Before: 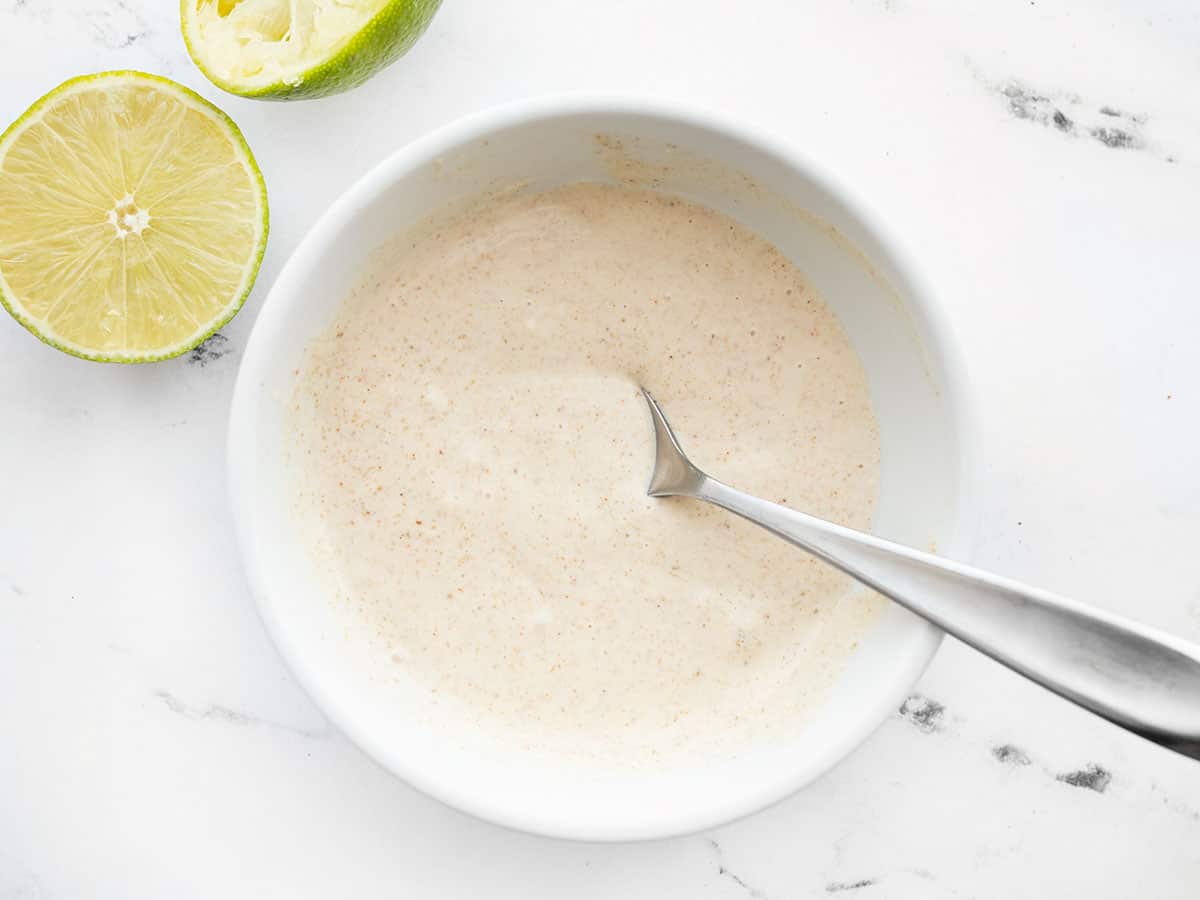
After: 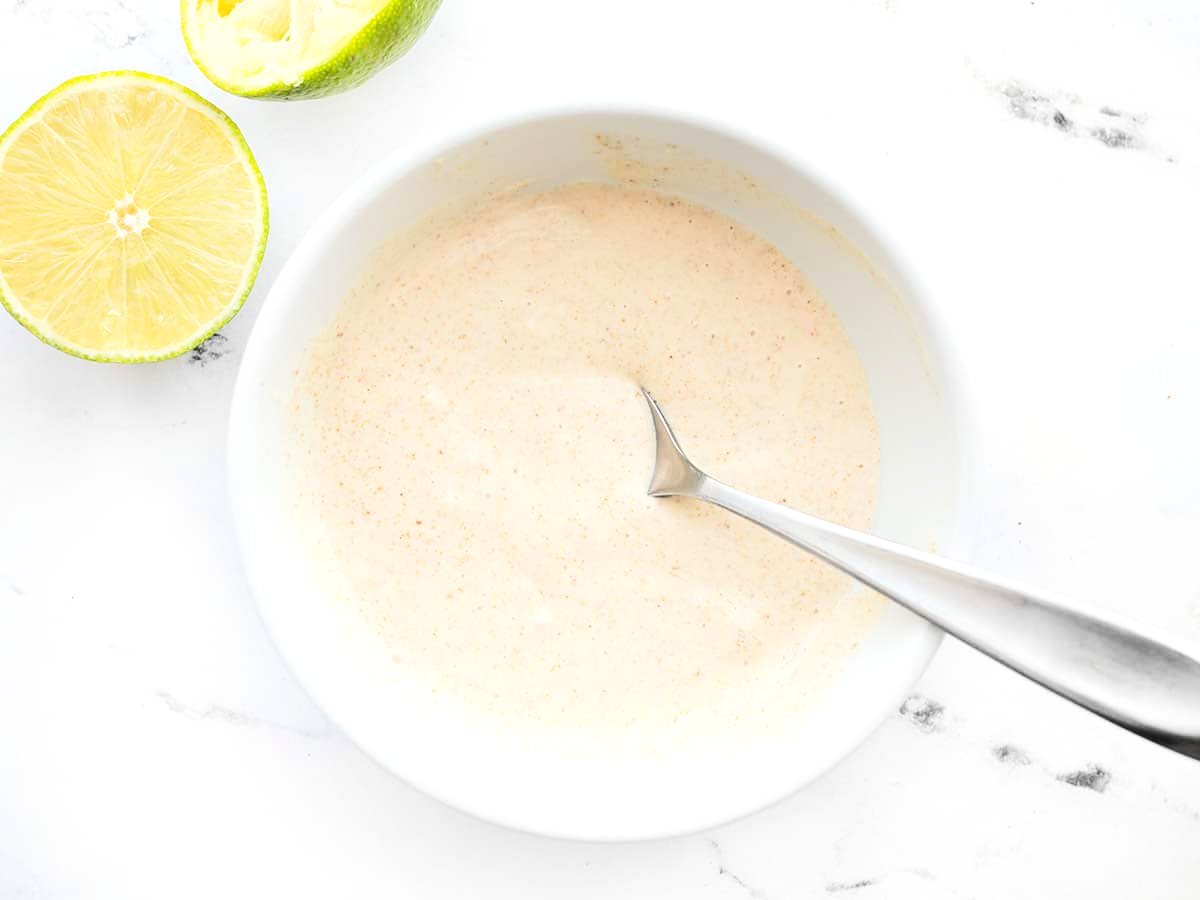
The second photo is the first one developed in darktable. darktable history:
tone equalizer: -8 EV 0.024 EV, -7 EV -0.021 EV, -6 EV 0.044 EV, -5 EV 0.03 EV, -4 EV 0.3 EV, -3 EV 0.645 EV, -2 EV 0.571 EV, -1 EV 0.202 EV, +0 EV 0.031 EV, edges refinement/feathering 500, mask exposure compensation -1.57 EV, preserve details no
